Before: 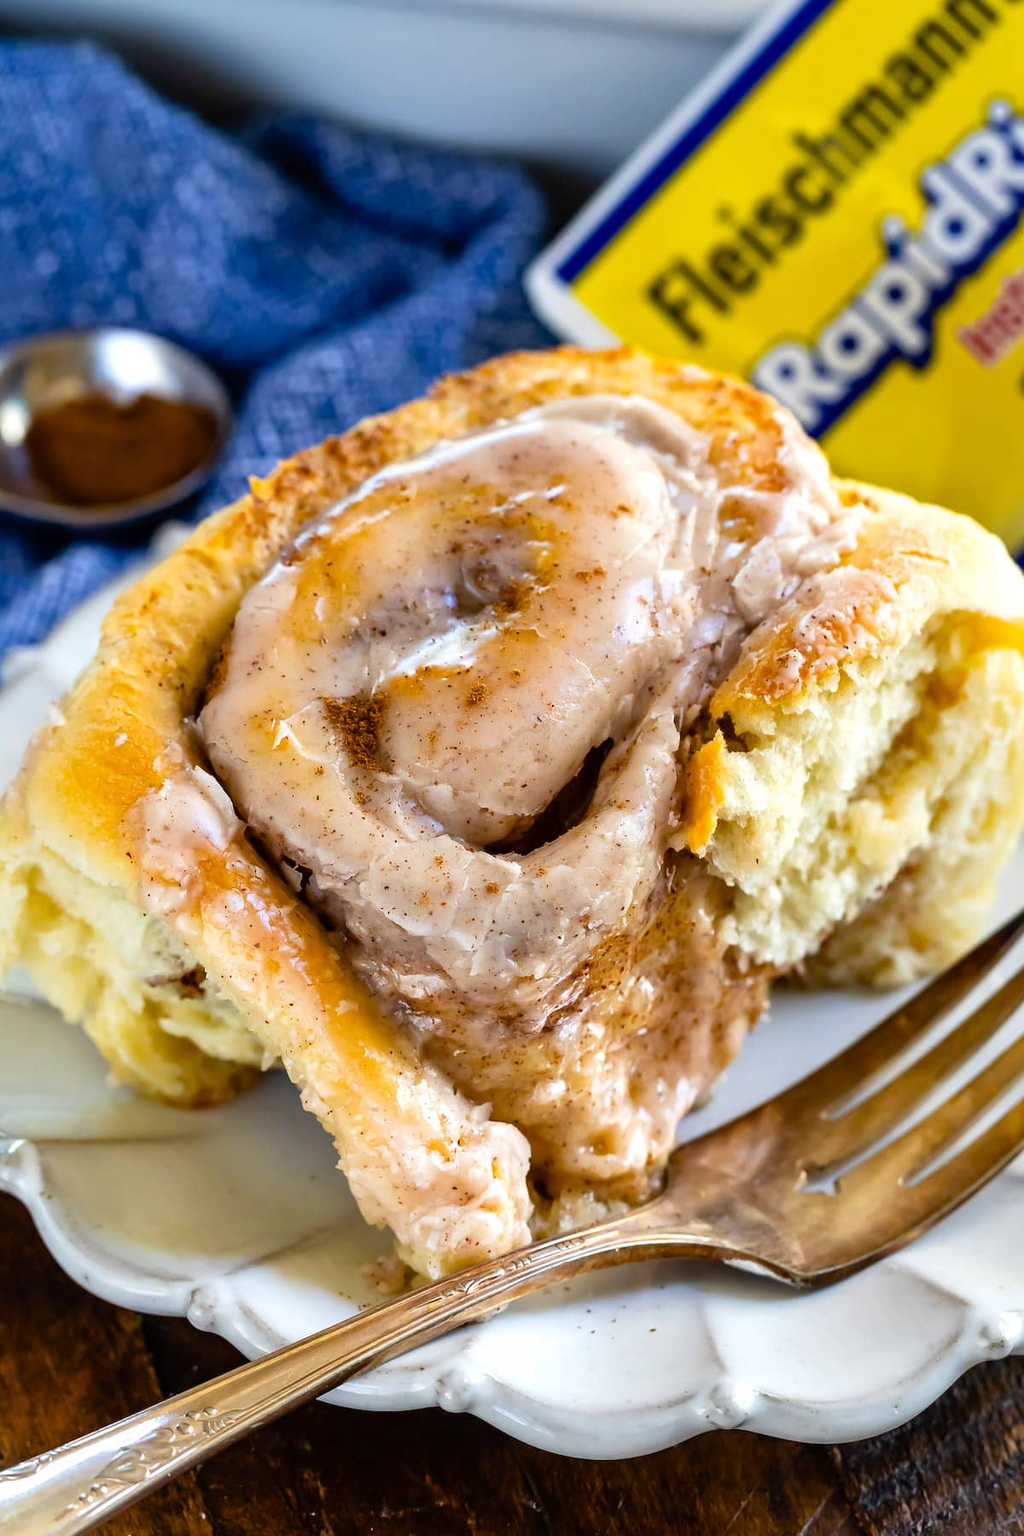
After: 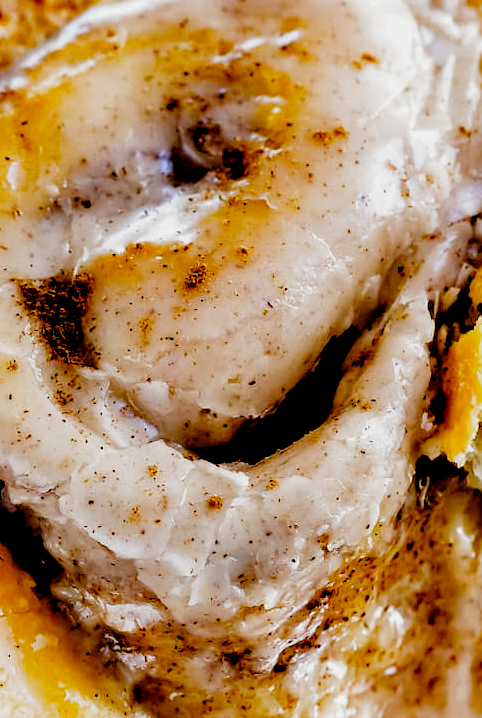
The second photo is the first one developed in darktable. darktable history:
exposure: black level correction 0.027, exposure -0.077 EV, compensate exposure bias true, compensate highlight preservation false
filmic rgb: black relative exposure -3.72 EV, white relative exposure 2.76 EV, dynamic range scaling -4.67%, hardness 3.04, add noise in highlights 0.002, preserve chrominance no, color science v3 (2019), use custom middle-gray values true, contrast in highlights soft
local contrast: highlights 102%, shadows 103%, detail 120%, midtone range 0.2
crop: left 30.199%, top 29.889%, right 29.625%, bottom 30.205%
